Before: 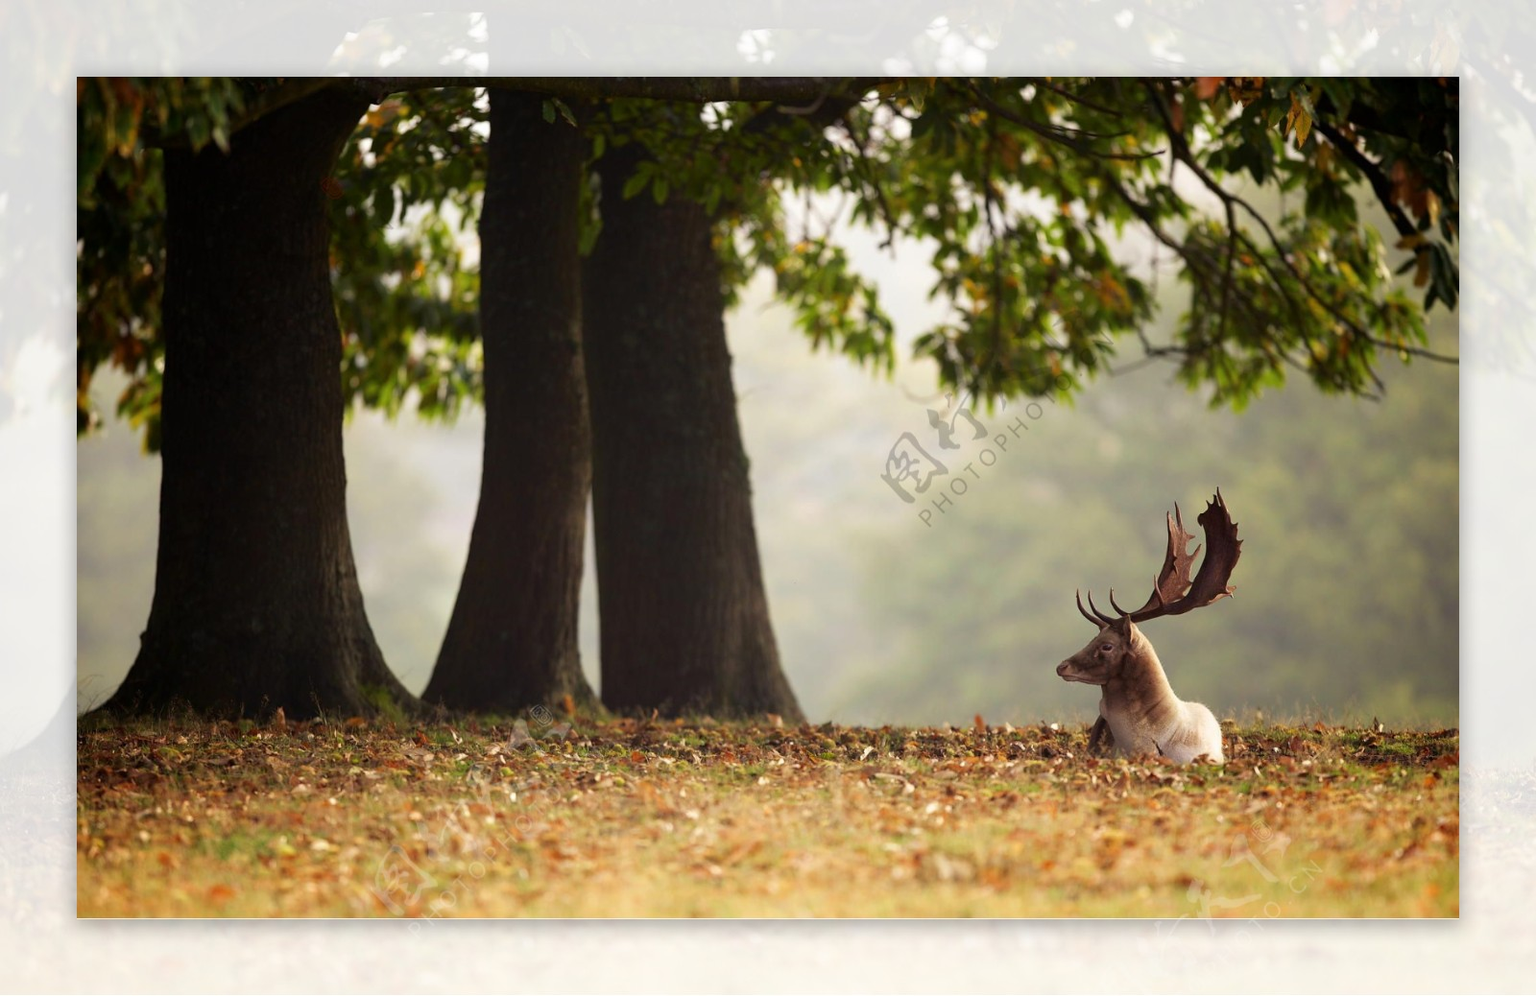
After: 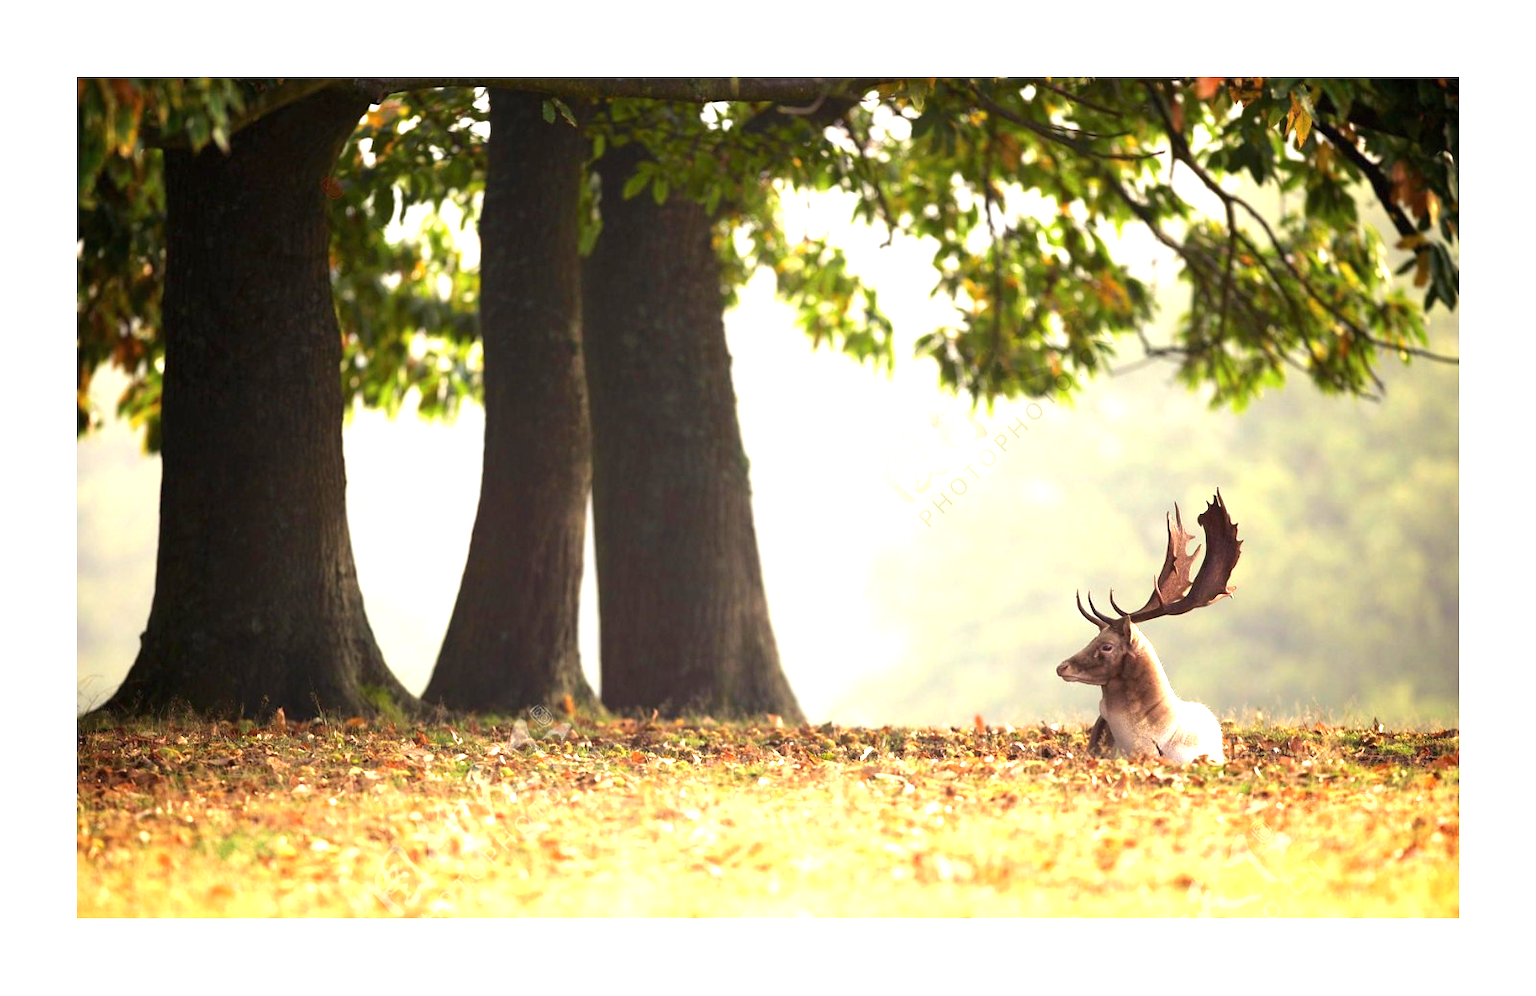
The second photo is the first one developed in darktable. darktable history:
exposure: black level correction 0, exposure 1.463 EV, compensate exposure bias true, compensate highlight preservation false
